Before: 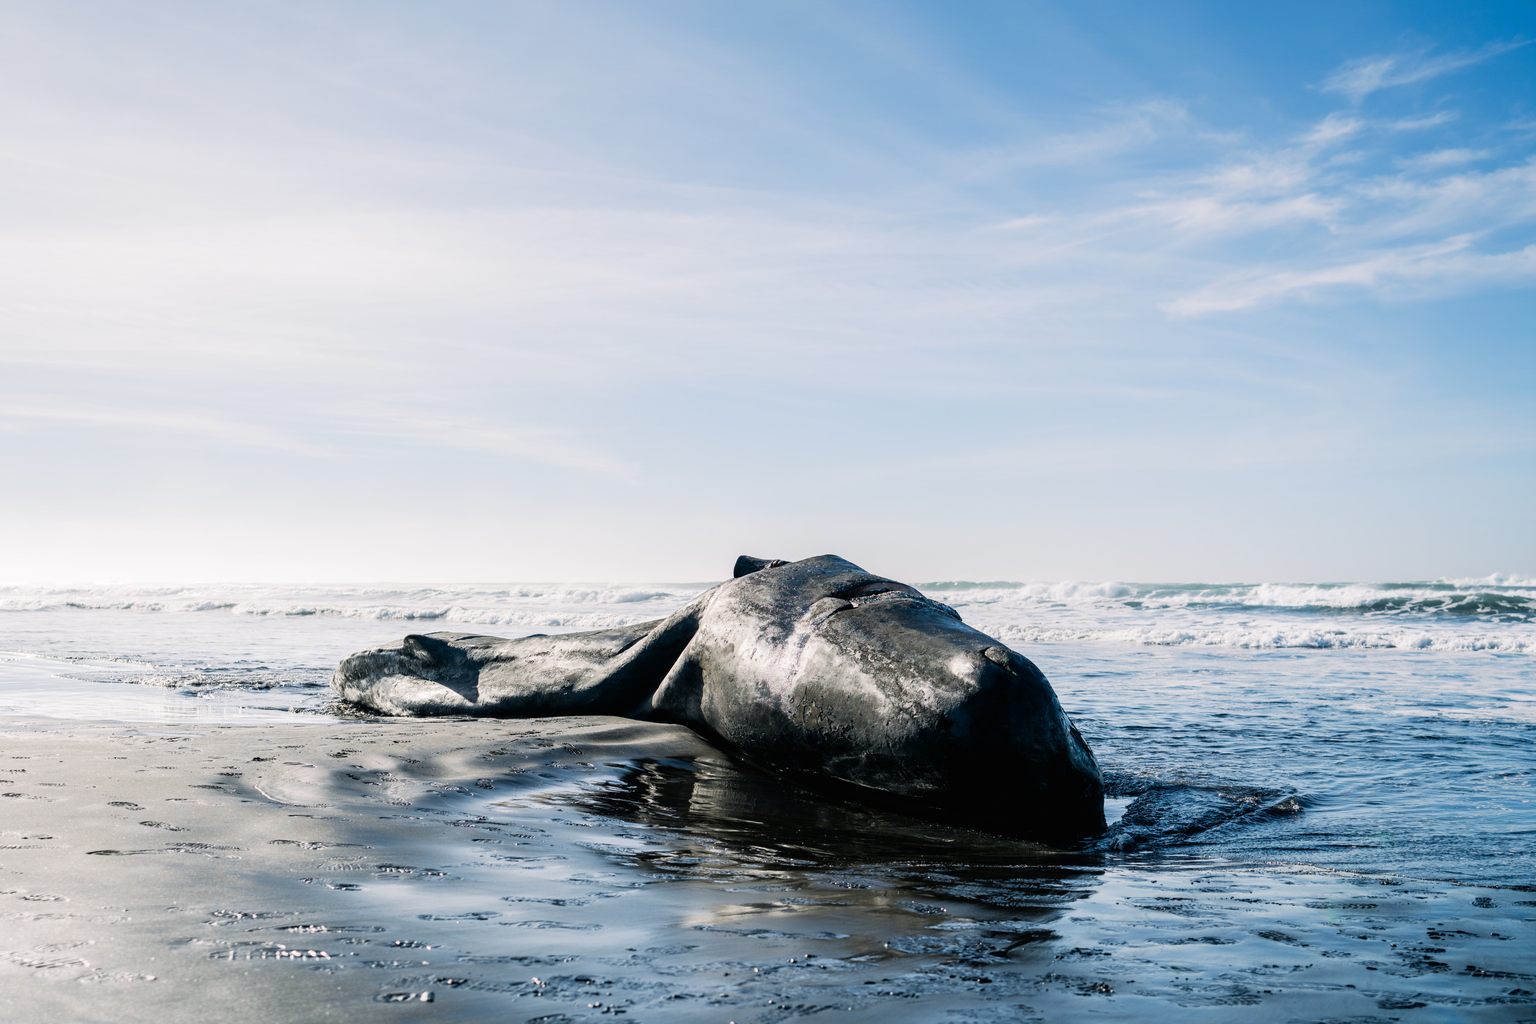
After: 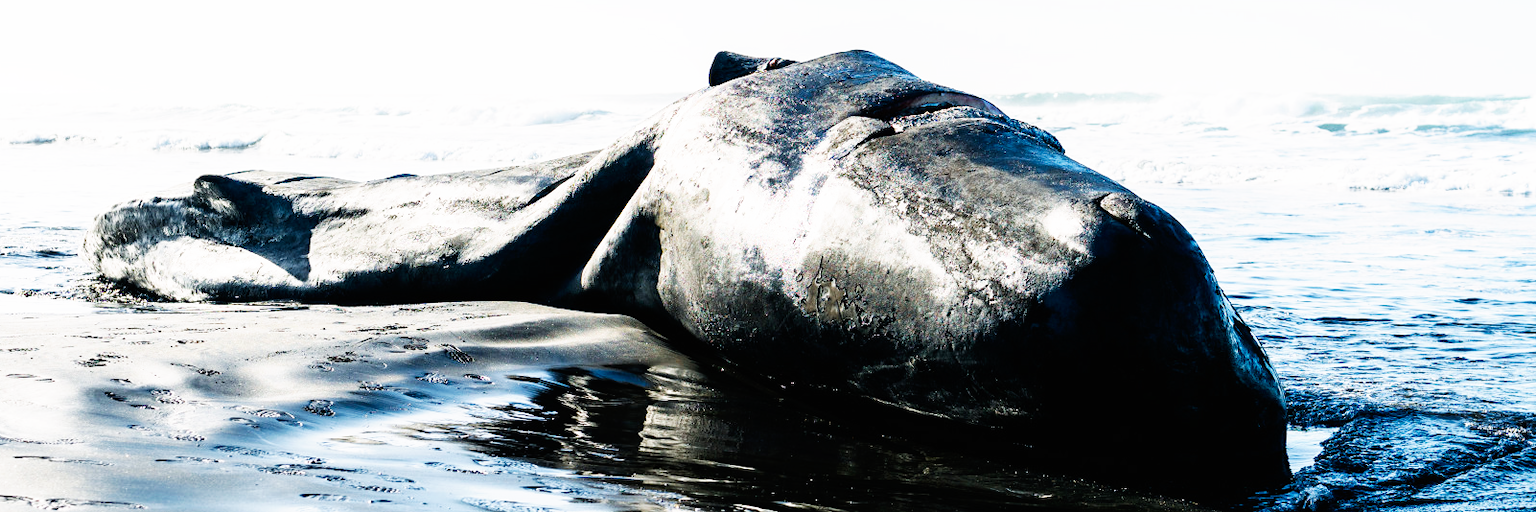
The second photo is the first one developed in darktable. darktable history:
crop: left 18.209%, top 51.102%, right 17.673%, bottom 16.864%
base curve: curves: ch0 [(0, 0) (0.007, 0.004) (0.027, 0.03) (0.046, 0.07) (0.207, 0.54) (0.442, 0.872) (0.673, 0.972) (1, 1)], preserve colors none
